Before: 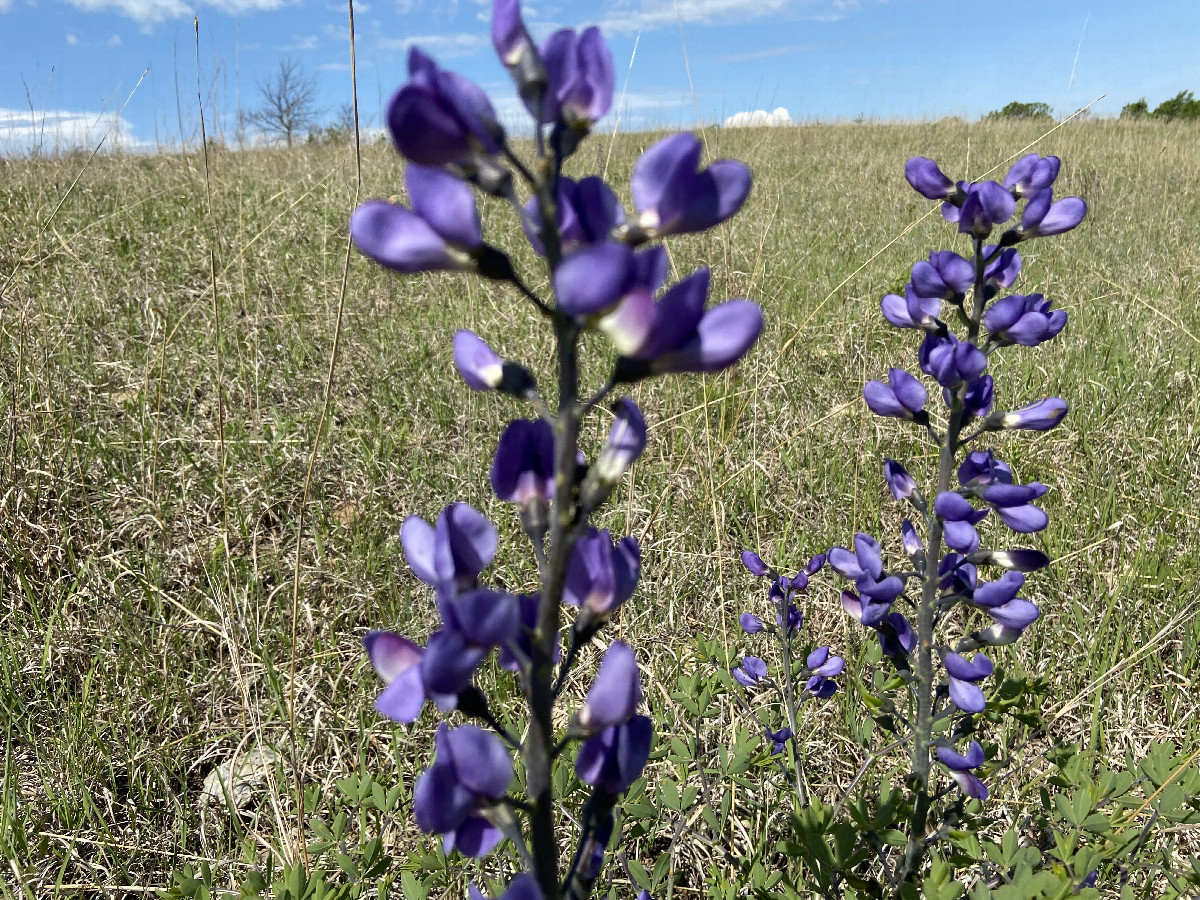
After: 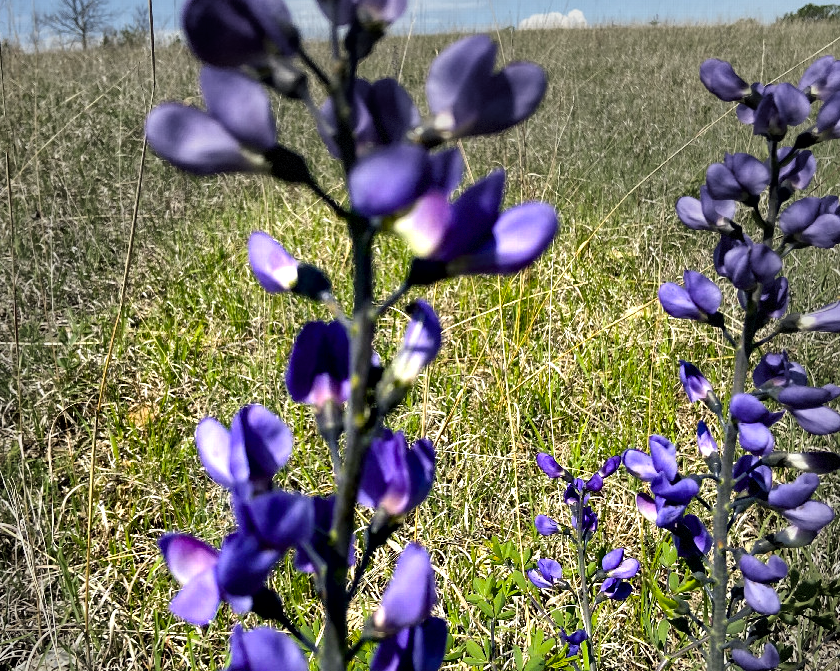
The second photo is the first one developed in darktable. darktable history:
exposure: exposure -0.208 EV, compensate highlight preservation false
crop and rotate: left 17.092%, top 10.909%, right 12.83%, bottom 14.531%
tone equalizer: -8 EV -0.721 EV, -7 EV -0.679 EV, -6 EV -0.572 EV, -5 EV -0.385 EV, -3 EV 0.391 EV, -2 EV 0.6 EV, -1 EV 0.691 EV, +0 EV 0.756 EV
vignetting: fall-off start 66.29%, fall-off radius 39.69%, center (-0.024, 0.399), automatic ratio true, width/height ratio 0.666, dithering 8-bit output
color balance rgb: shadows lift › chroma 3.336%, shadows lift › hue 241.41°, perceptual saturation grading › global saturation 30.288%, global vibrance 39.703%
local contrast: mode bilateral grid, contrast 51, coarseness 50, detail 150%, midtone range 0.2
